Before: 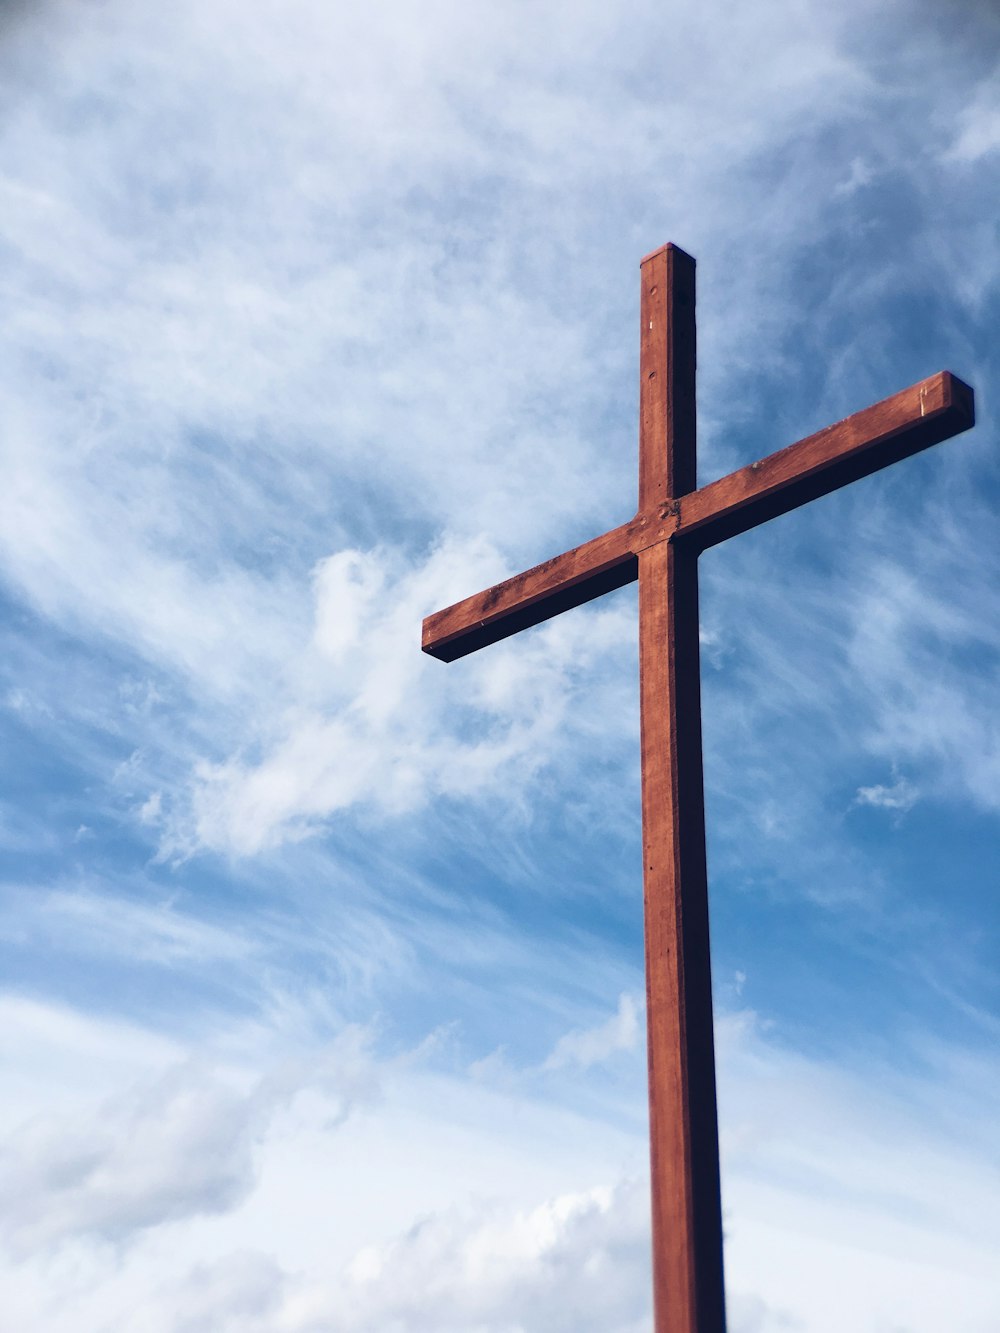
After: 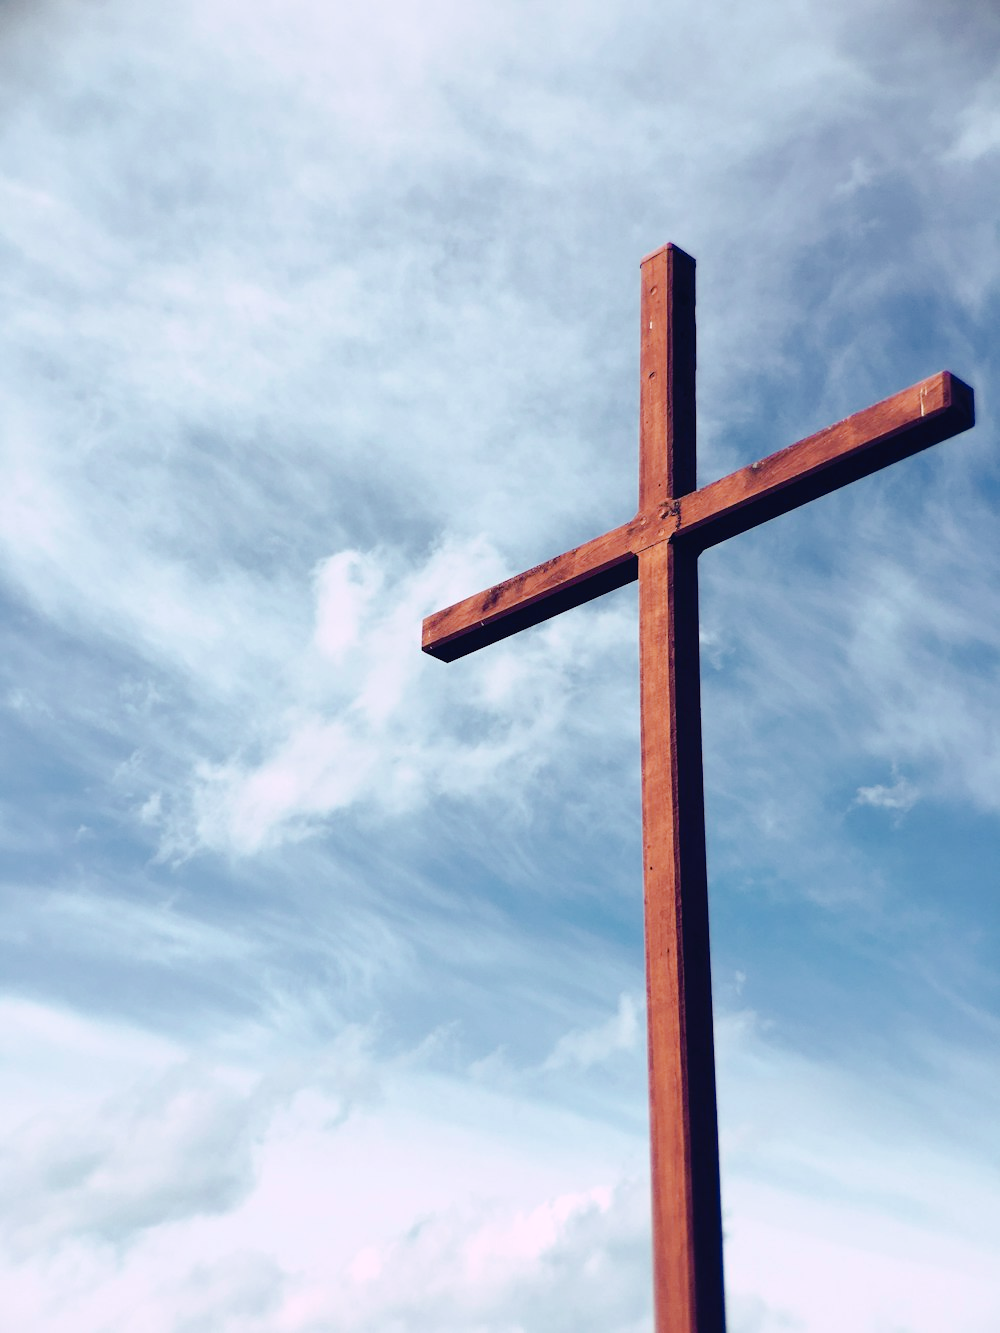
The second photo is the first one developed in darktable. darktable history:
tone curve: curves: ch0 [(0, 0) (0.003, 0.001) (0.011, 0.008) (0.025, 0.015) (0.044, 0.025) (0.069, 0.037) (0.1, 0.056) (0.136, 0.091) (0.177, 0.157) (0.224, 0.231) (0.277, 0.319) (0.335, 0.4) (0.399, 0.493) (0.468, 0.571) (0.543, 0.645) (0.623, 0.706) (0.709, 0.77) (0.801, 0.838) (0.898, 0.918) (1, 1)], preserve colors none
color look up table: target L [81.6, 83.47, 82.1, 73.75, 82.53, 79.87, 65.18, 53.99, 46.06, 42.9, 52.03, 29.85, 10.6, 201.1, 91.38, 85.02, 76.85, 72.5, 68.65, 65.32, 55.19, 53.82, 44.22, 46.05, 36.64, 33.37, 23.89, 97.33, 89.32, 72.29, 74.93, 55.07, 59.43, 55.72, 63.36, 52.49, 46.98, 47.44, 39.07, 37.11, 43.48, 25.61, 13.38, 7.917, 97.8, 89.2, 80.66, 54.87, 38.16], target a [-40.34, -25.8, -27.62, -65.89, -33.63, -58.77, -54.08, -13.82, -25.46, -37.05, -40.04, -24.04, -15.36, 0, -3.076, 3.663, 20.09, 4.538, 35.63, 63.53, 31.64, 58.95, 38.09, 74.3, 4.028, 0.064, 33.1, 13.64, 24.57, 0.575, 46.55, -3.424, 25.78, 81.46, 79.09, 16.2, 10.74, 69.27, 11.04, 45.47, 63.46, 24.71, 17.78, 14.41, -27.21, -58.33, -43.75, -25.62, -13.75], target b [32.47, 47.37, 22.79, 40.47, 5.455, 8.571, 24.55, 16.36, 33.02, 27.02, -0.042, 19.7, 5.759, -0.001, 22.36, 1.066, 82.32, 46.94, 62.28, 2.541, 22.45, 44.9, 43.67, 20.99, 12.54, 30.11, 27.72, -7.479, -20.94, -25.94, -29.87, -53.87, -29.11, -24.14, -49.36, -66.41, -7.109, -18.09, -35.15, -11.75, -56.85, -64.82, -34.49, -10.93, -6.91, -21.76, -21.25, -16.73, -20.95], num patches 49
